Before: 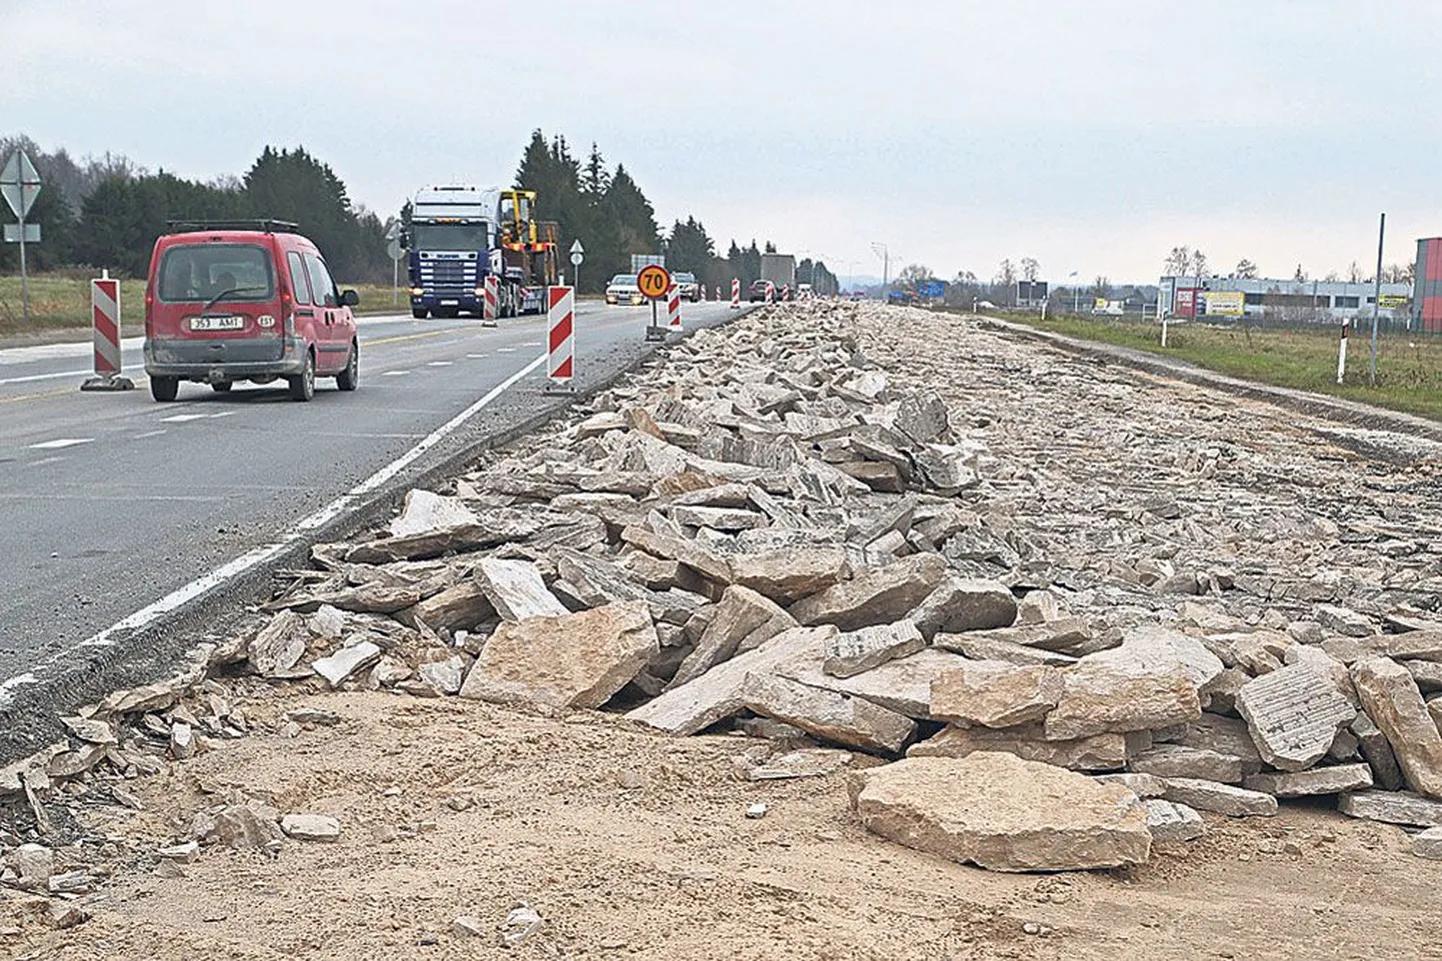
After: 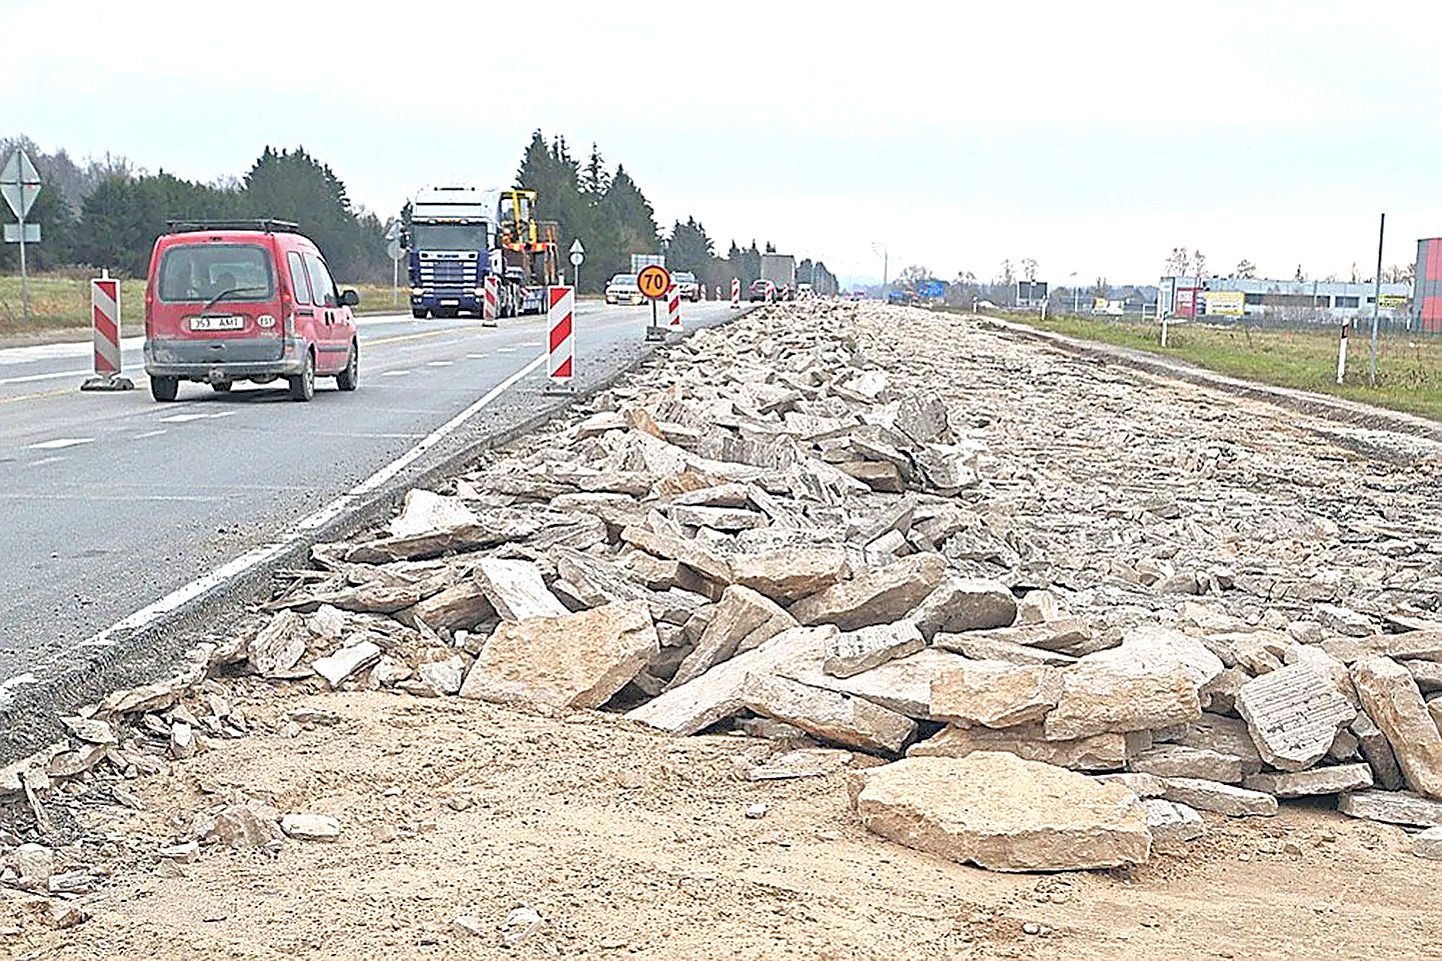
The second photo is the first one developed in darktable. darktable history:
levels: black 3.83%, white 90.64%, levels [0.044, 0.416, 0.908]
sharpen: on, module defaults
